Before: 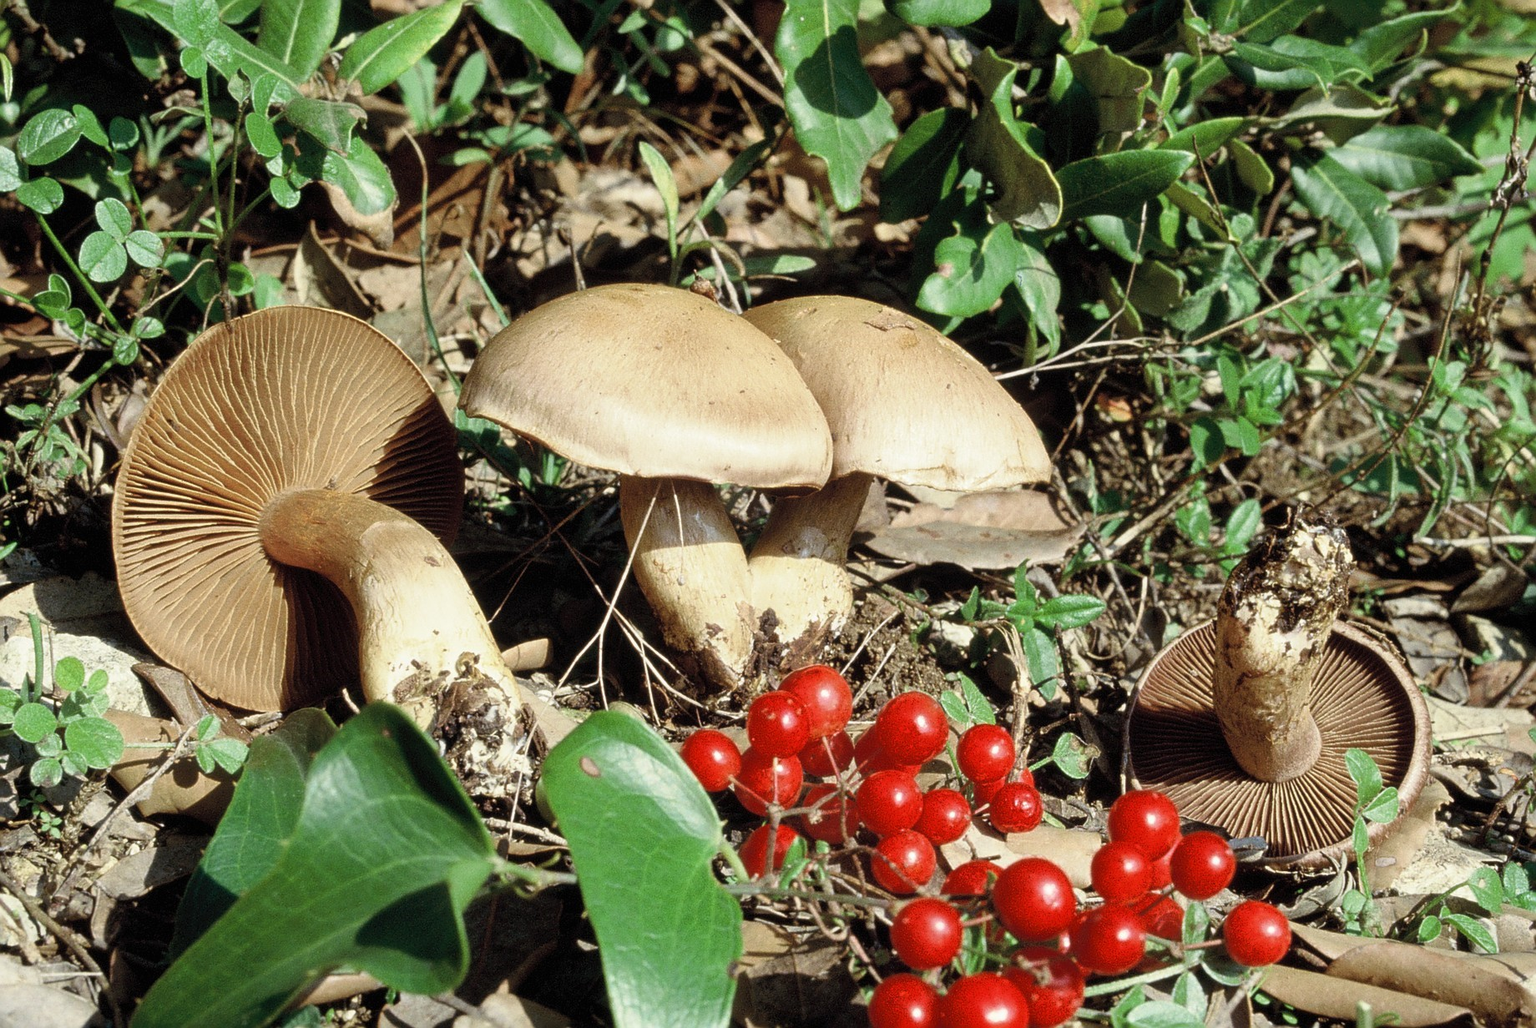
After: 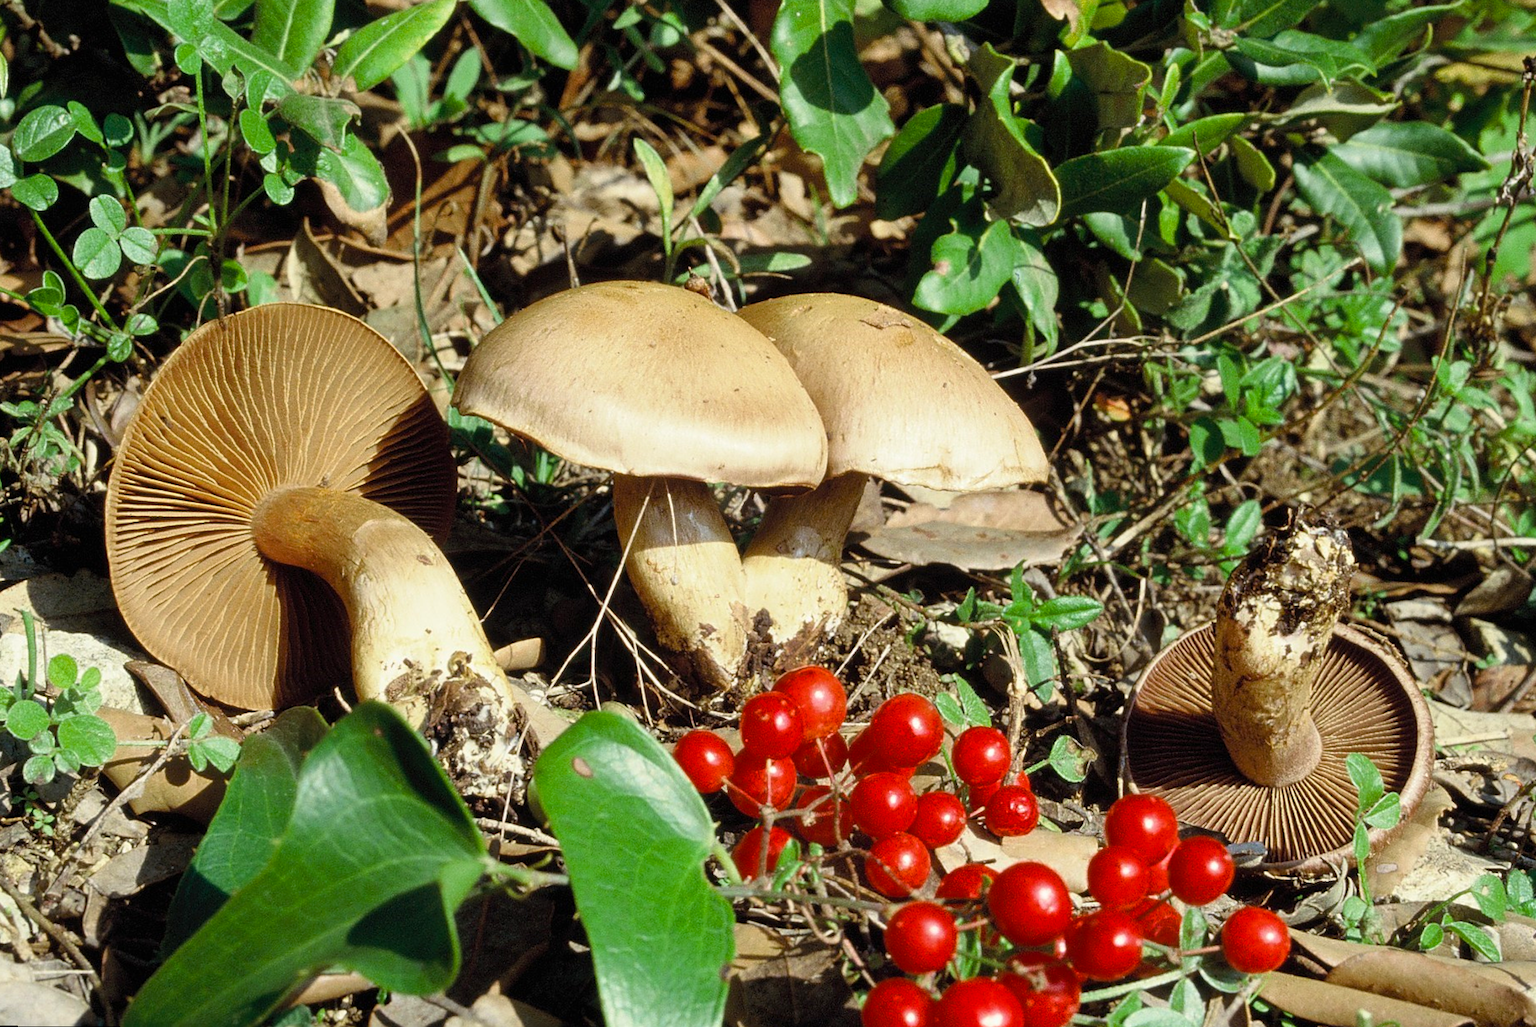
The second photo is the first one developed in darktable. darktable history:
rotate and perspective: rotation 0.192°, lens shift (horizontal) -0.015, crop left 0.005, crop right 0.996, crop top 0.006, crop bottom 0.99
color balance rgb: perceptual saturation grading › global saturation 25%, global vibrance 10%
